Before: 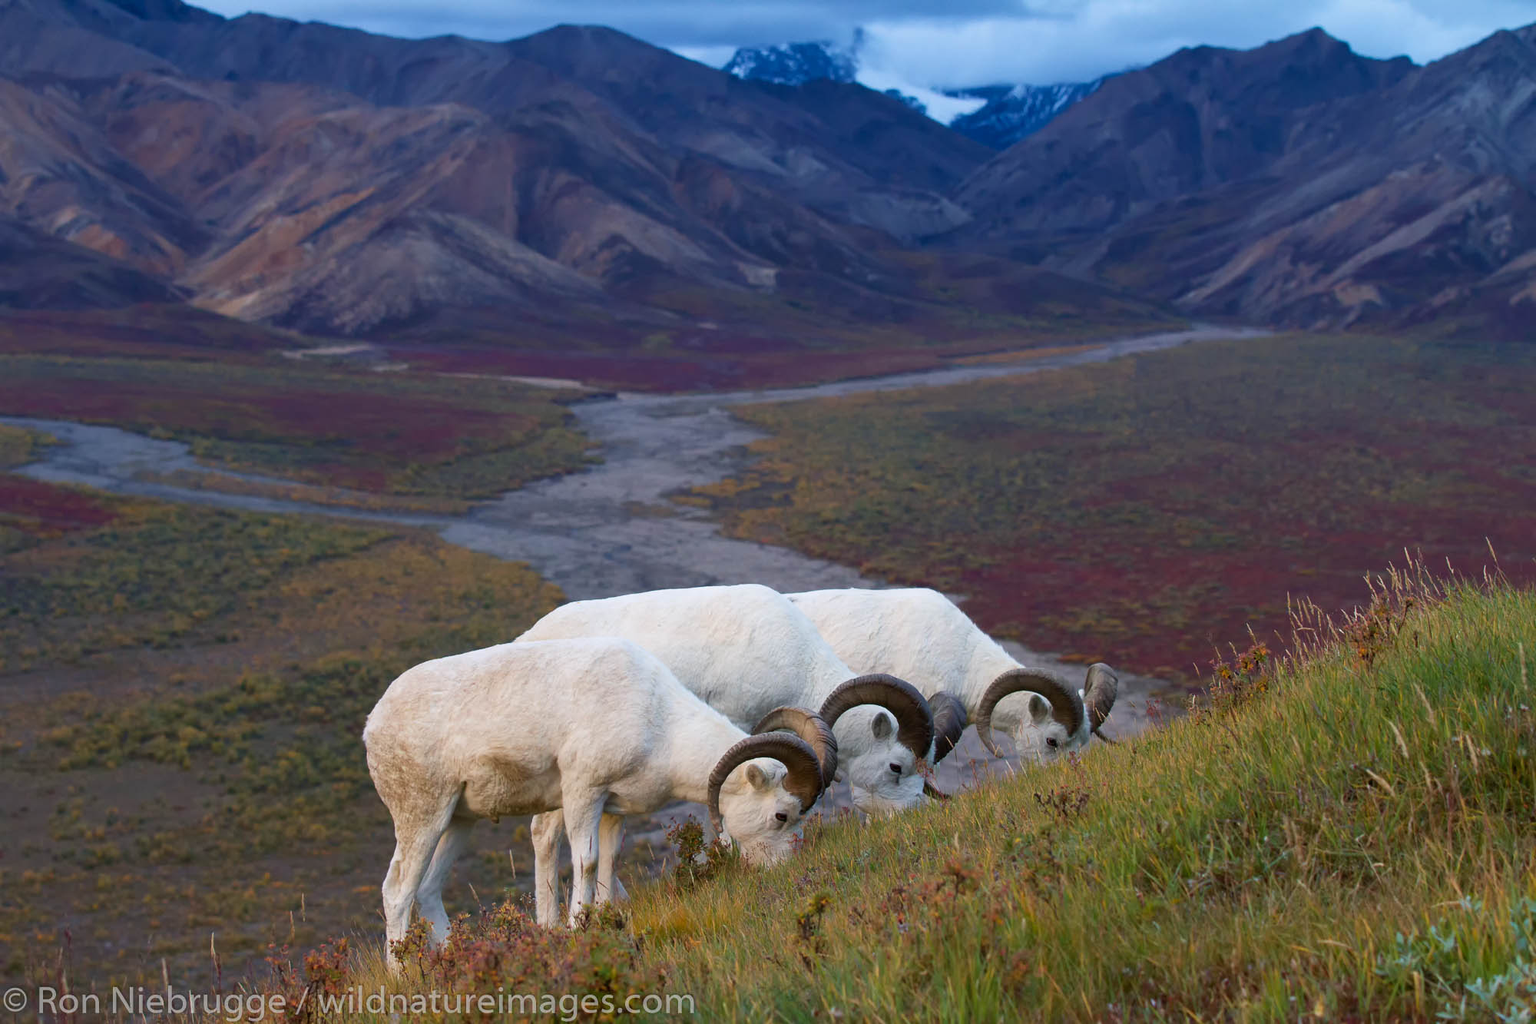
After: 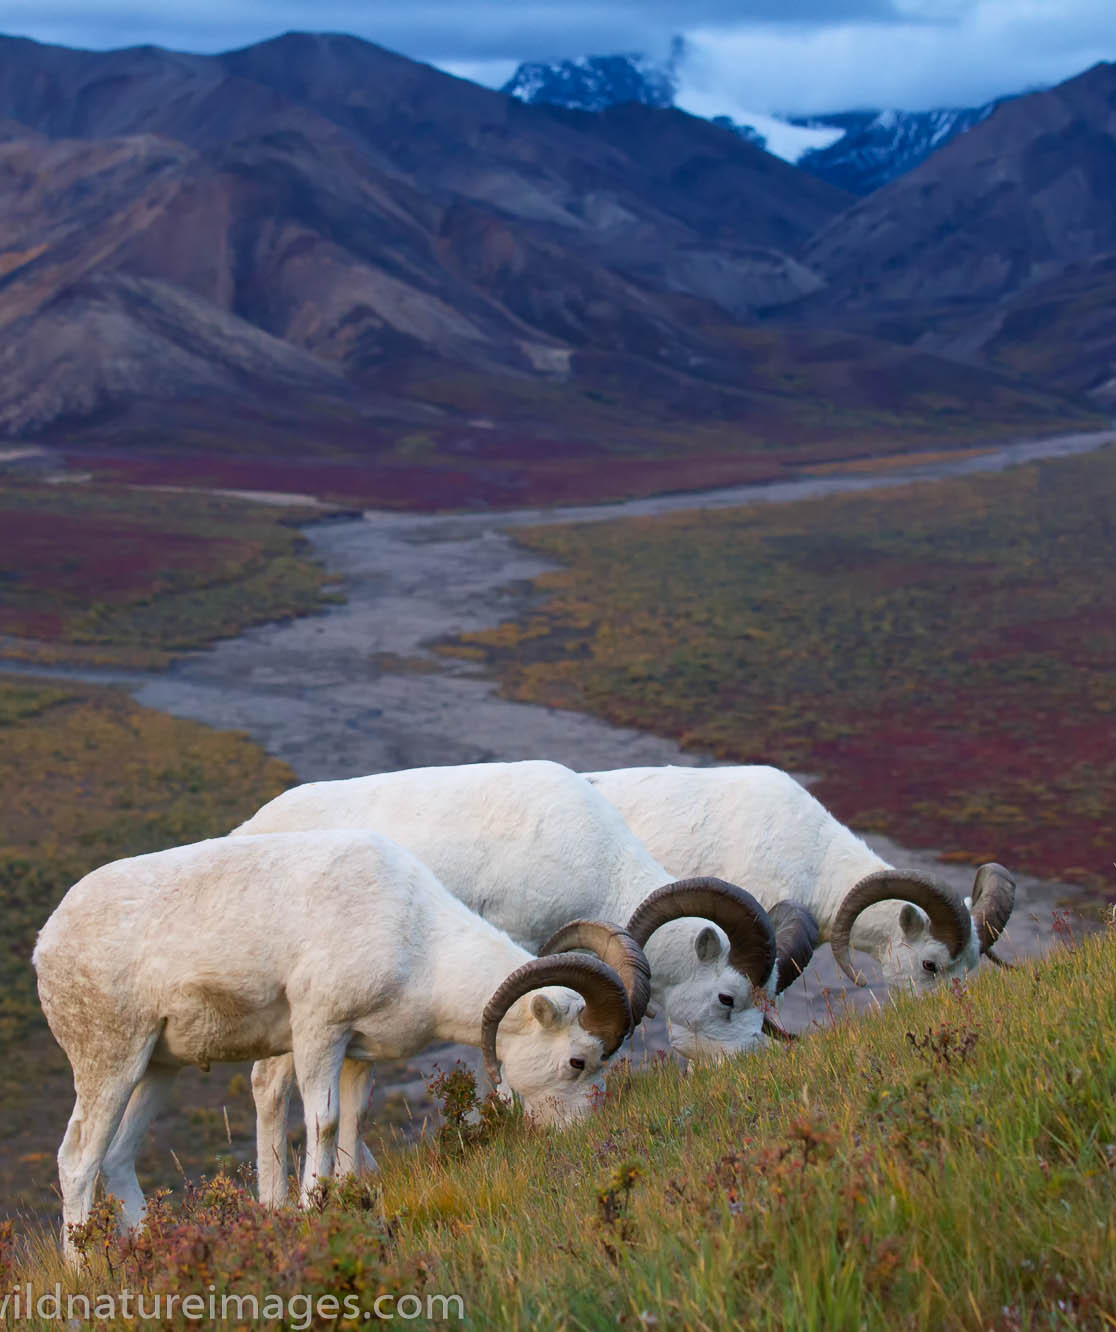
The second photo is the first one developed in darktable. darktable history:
crop: left 22.017%, right 22.136%, bottom 0.013%
